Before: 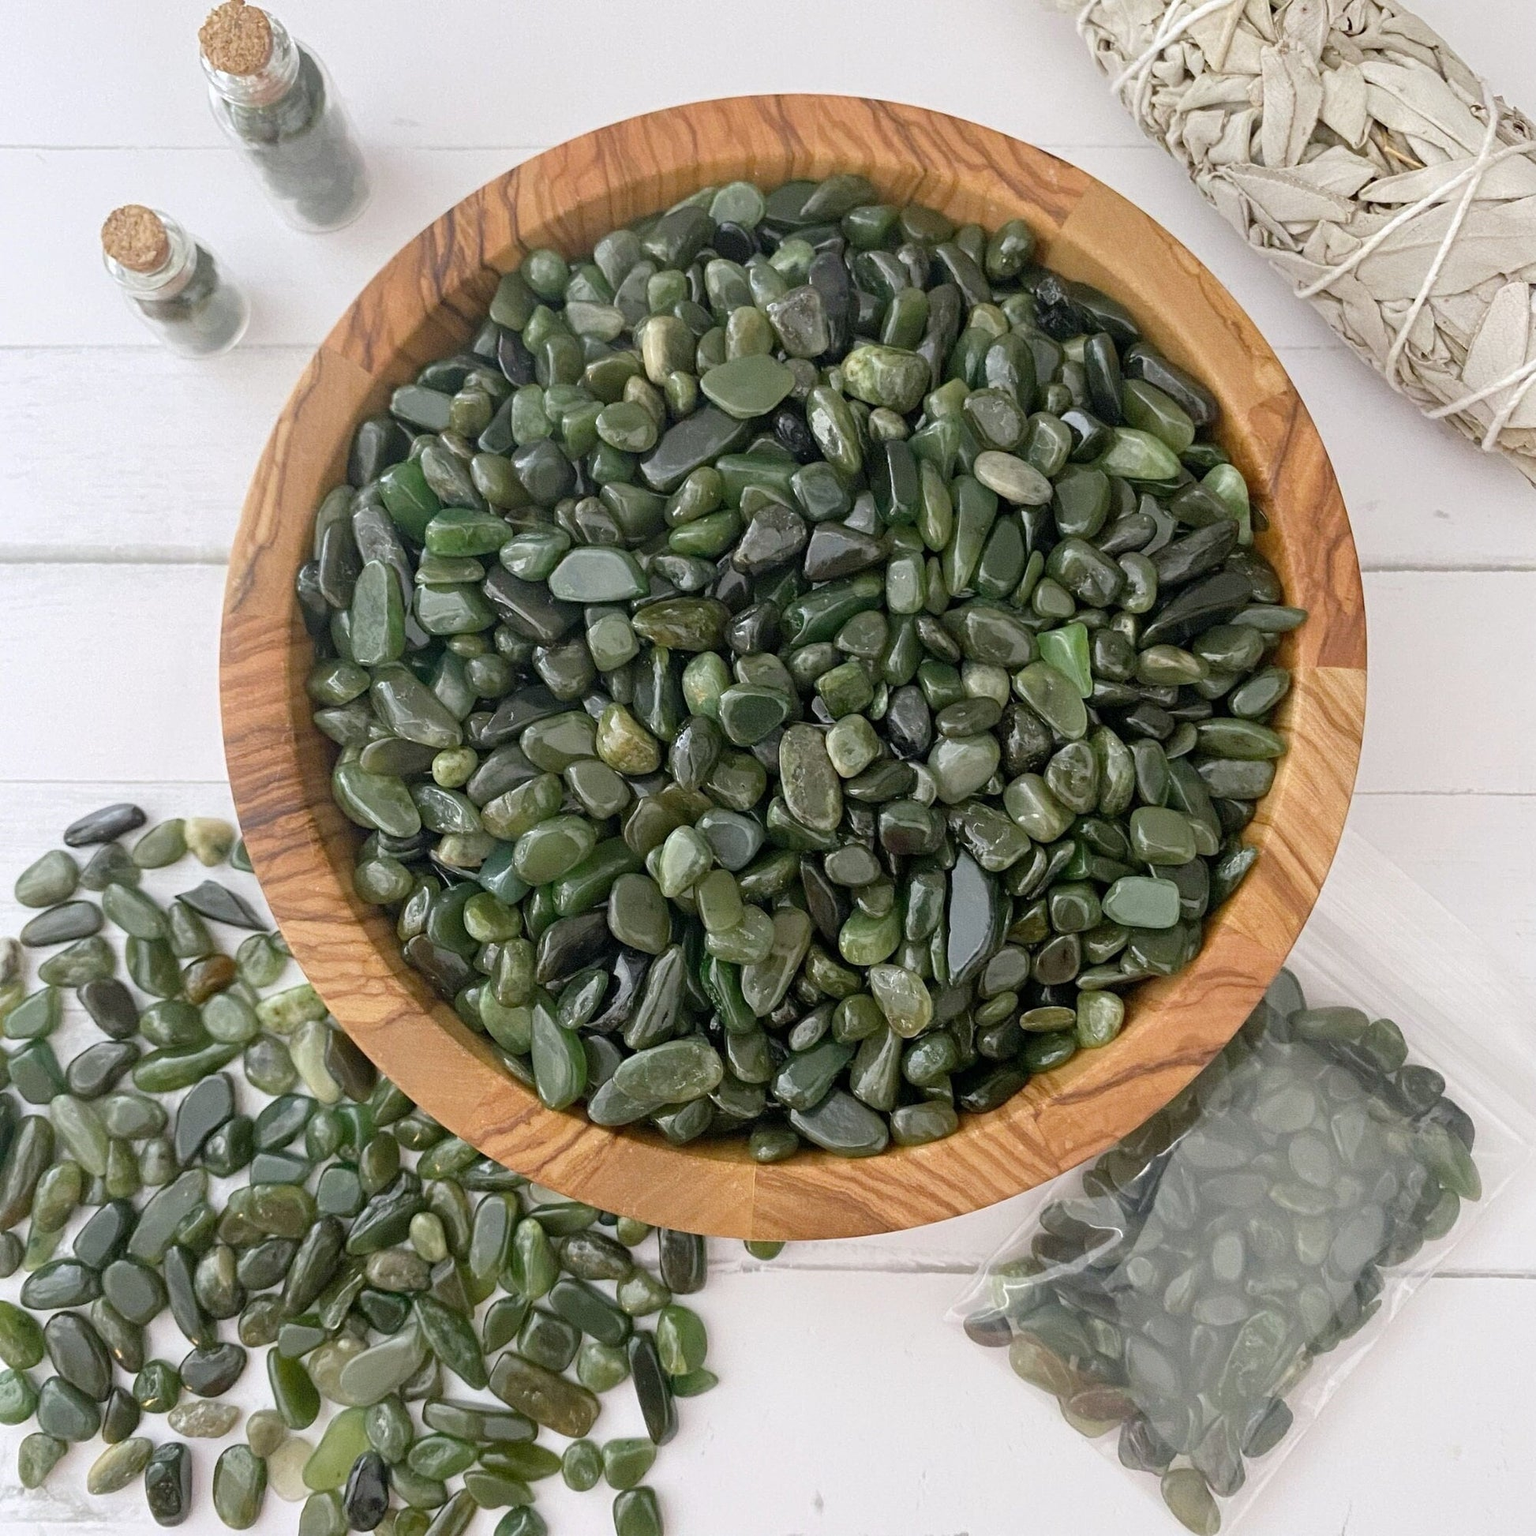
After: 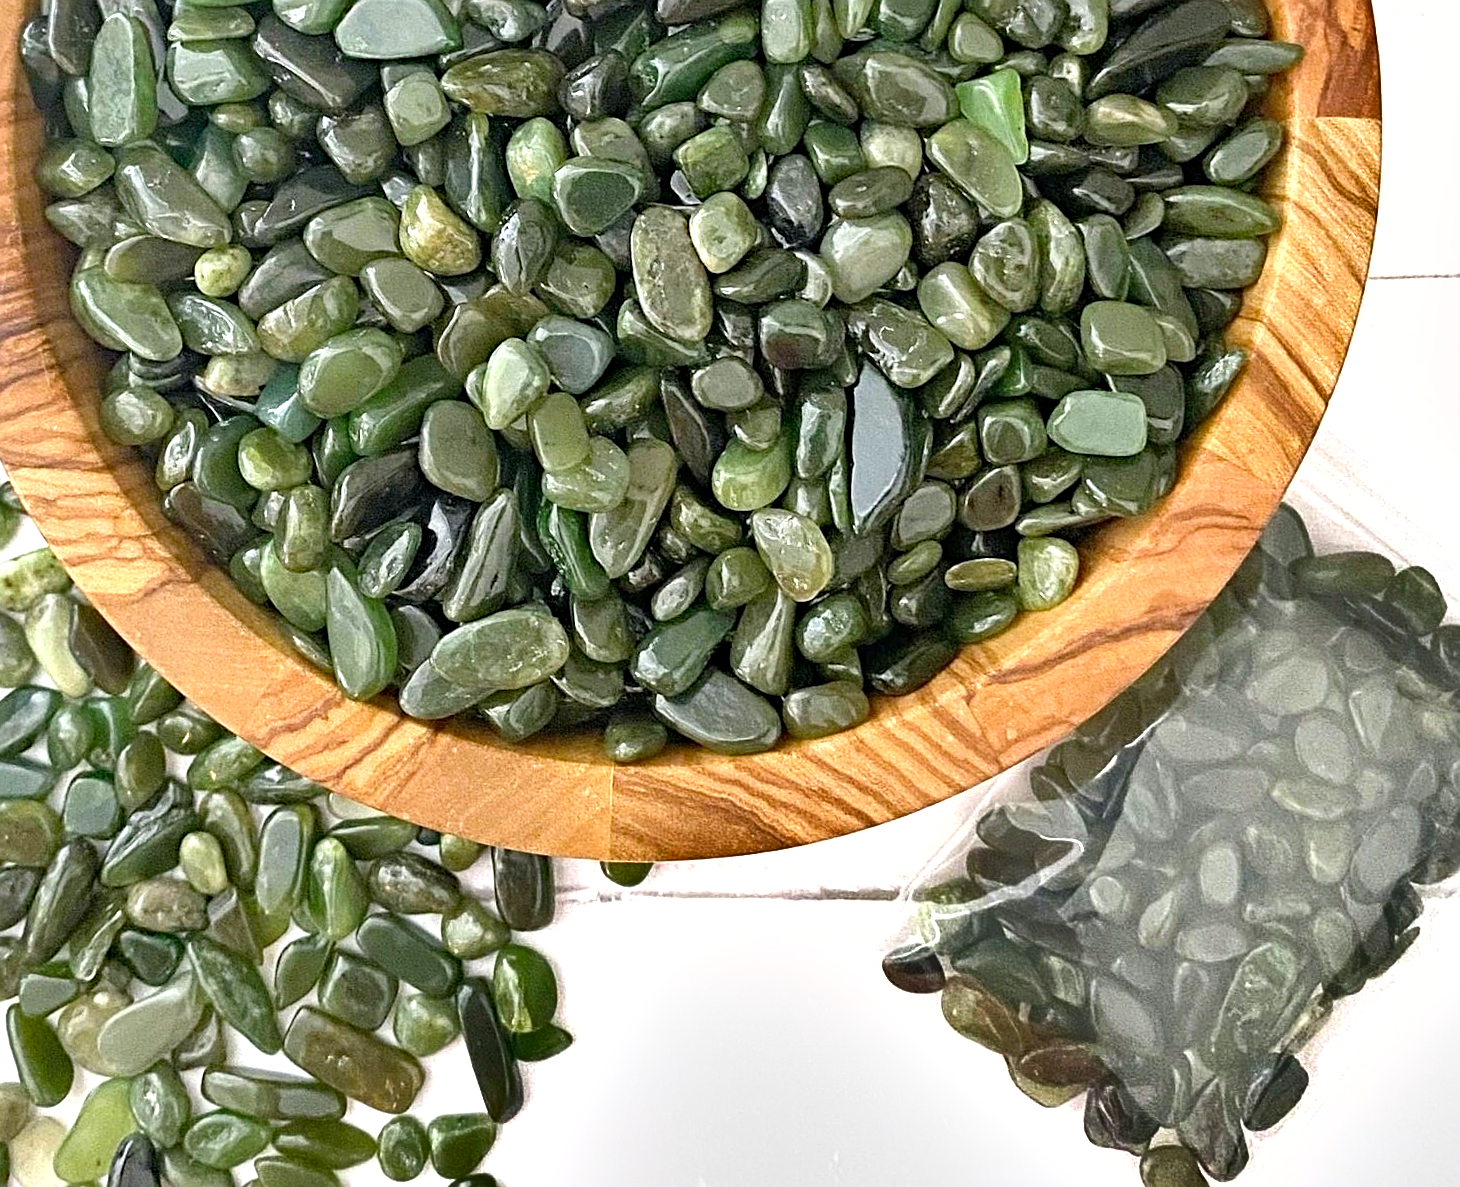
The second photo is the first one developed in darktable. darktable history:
rotate and perspective: rotation -1.32°, lens shift (horizontal) -0.031, crop left 0.015, crop right 0.985, crop top 0.047, crop bottom 0.982
exposure: exposure 0.935 EV, compensate highlight preservation false
shadows and highlights: shadows 75, highlights -60.85, soften with gaussian
white balance: red 1, blue 1
sharpen: on, module defaults
crop and rotate: left 17.299%, top 35.115%, right 7.015%, bottom 1.024%
haze removal: compatibility mode true, adaptive false
